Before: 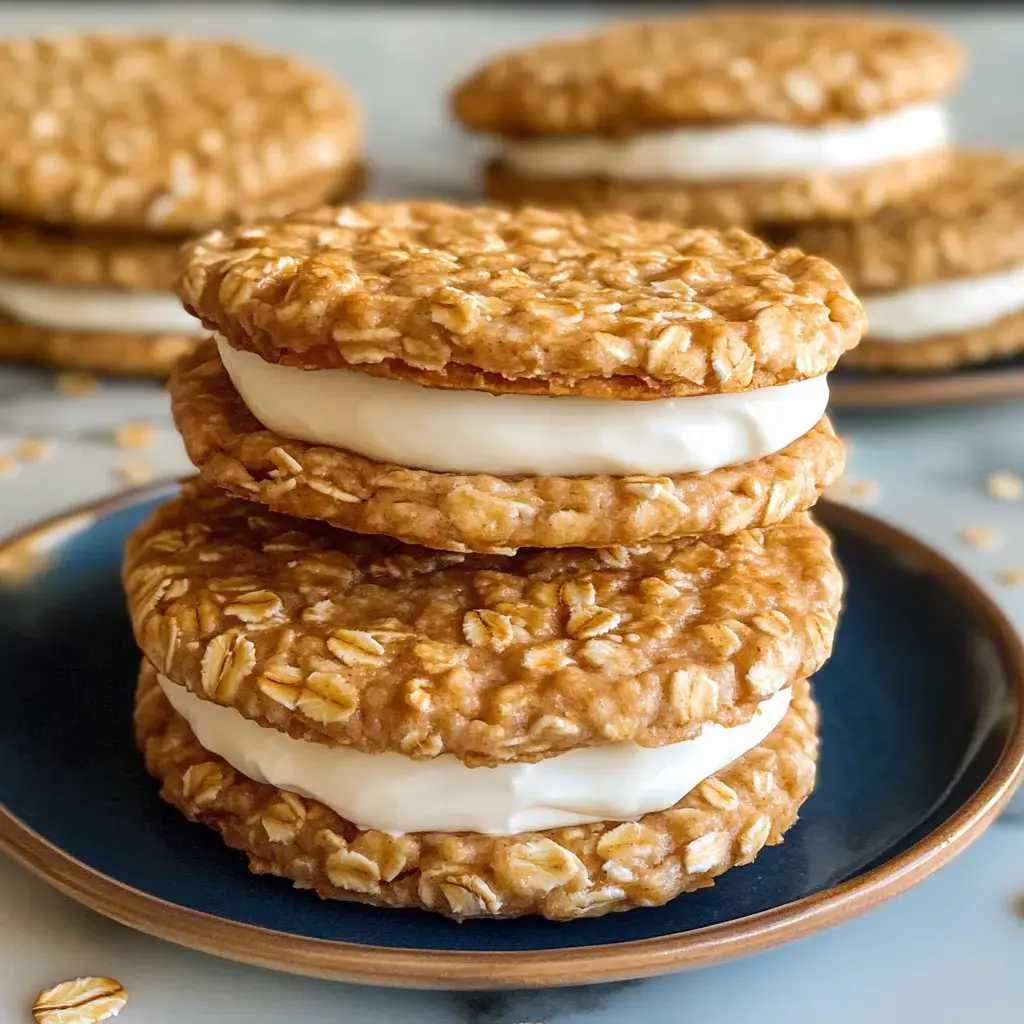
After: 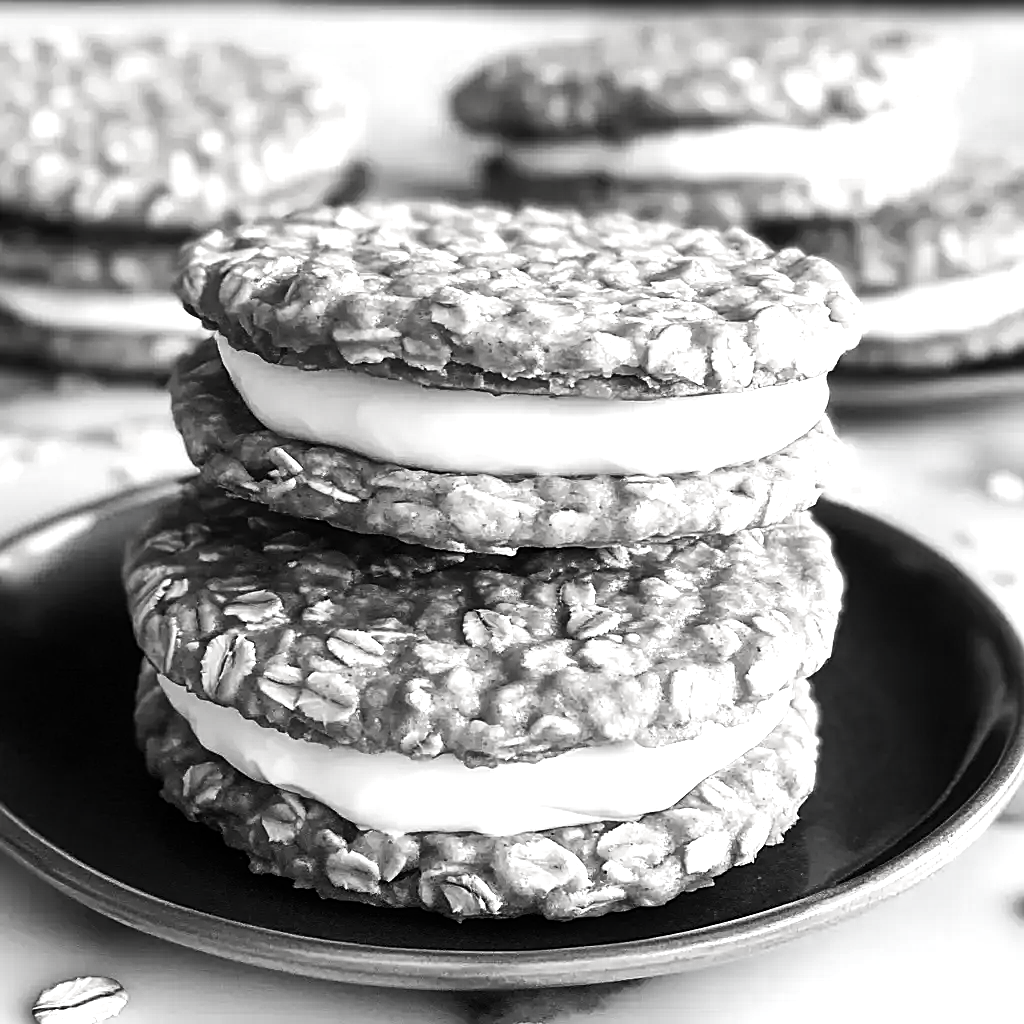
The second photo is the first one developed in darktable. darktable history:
sharpen: on, module defaults
contrast brightness saturation: saturation -0.987
tone equalizer: -8 EV -1.1 EV, -7 EV -0.99 EV, -6 EV -0.84 EV, -5 EV -0.569 EV, -3 EV 0.558 EV, -2 EV 0.857 EV, -1 EV 0.992 EV, +0 EV 1.07 EV, edges refinement/feathering 500, mask exposure compensation -1.57 EV, preserve details no
